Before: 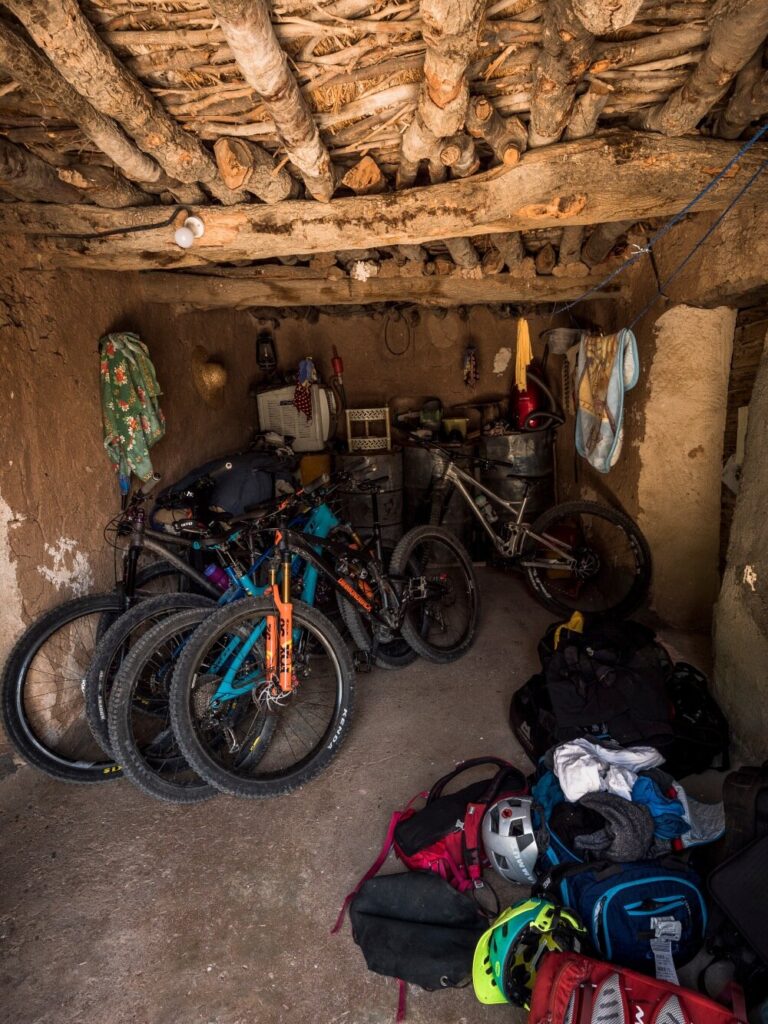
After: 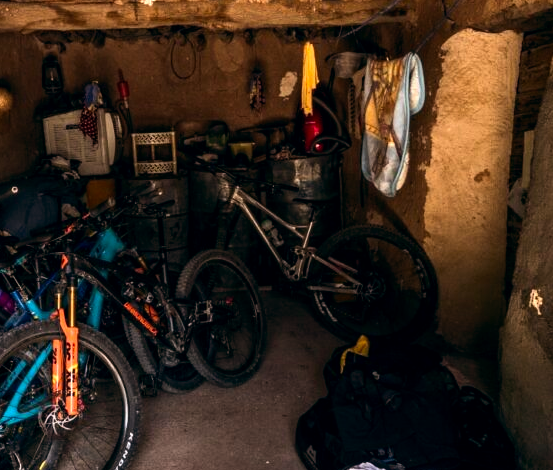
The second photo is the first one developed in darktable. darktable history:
contrast brightness saturation: saturation 0.18
tone equalizer: -8 EV -0.75 EV, -7 EV -0.7 EV, -6 EV -0.6 EV, -5 EV -0.4 EV, -3 EV 0.4 EV, -2 EV 0.6 EV, -1 EV 0.7 EV, +0 EV 0.75 EV, edges refinement/feathering 500, mask exposure compensation -1.57 EV, preserve details no
color balance: lift [0.998, 0.998, 1.001, 1.002], gamma [0.995, 1.025, 0.992, 0.975], gain [0.995, 1.02, 0.997, 0.98]
crop and rotate: left 27.938%, top 27.046%, bottom 27.046%
